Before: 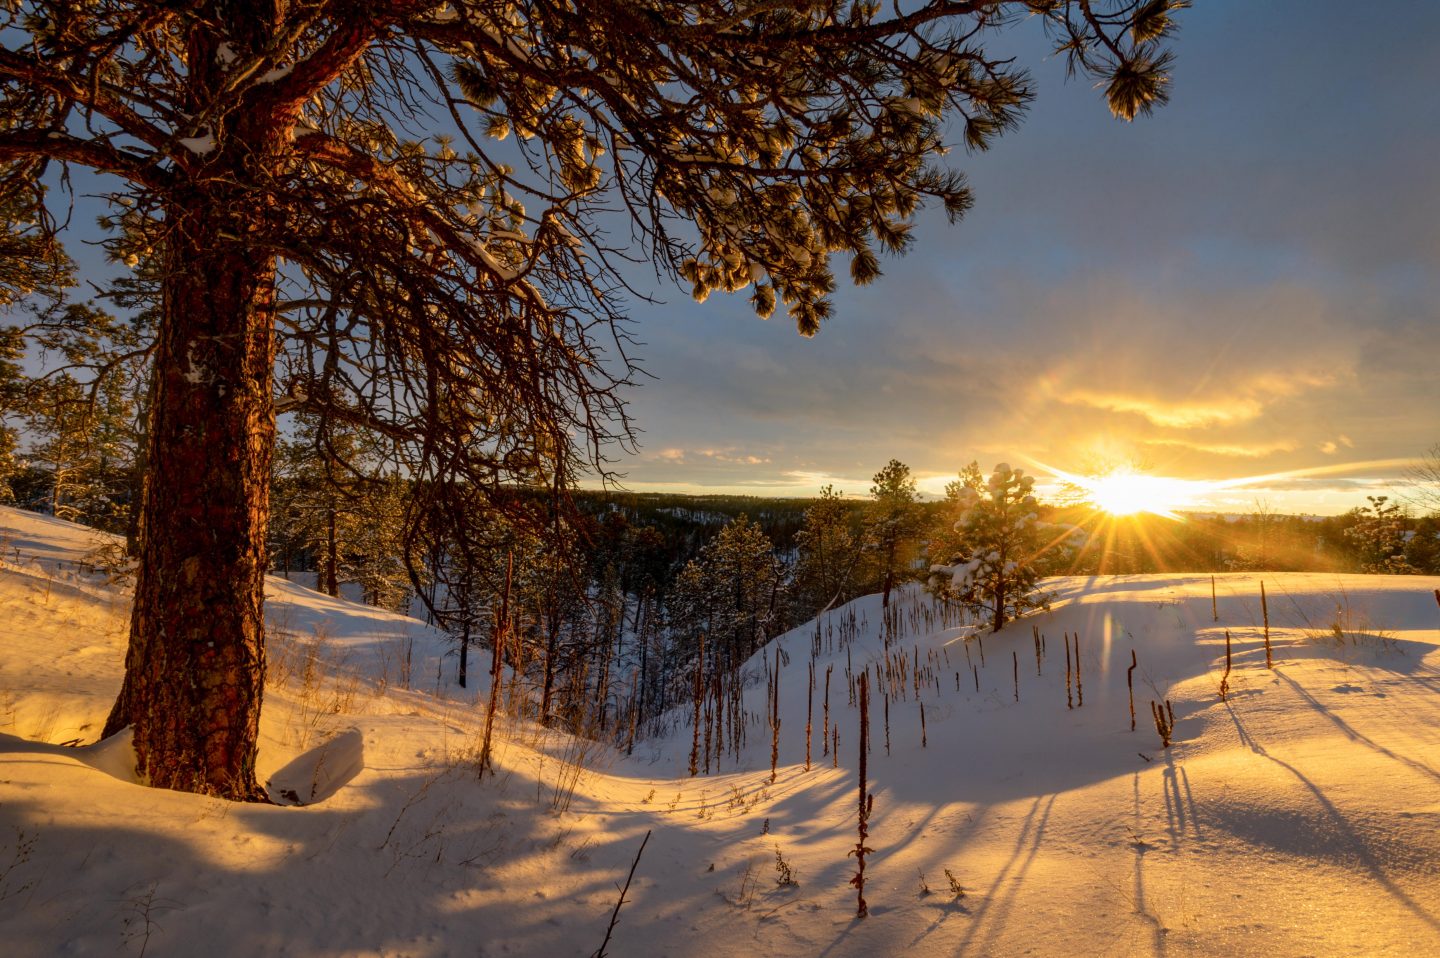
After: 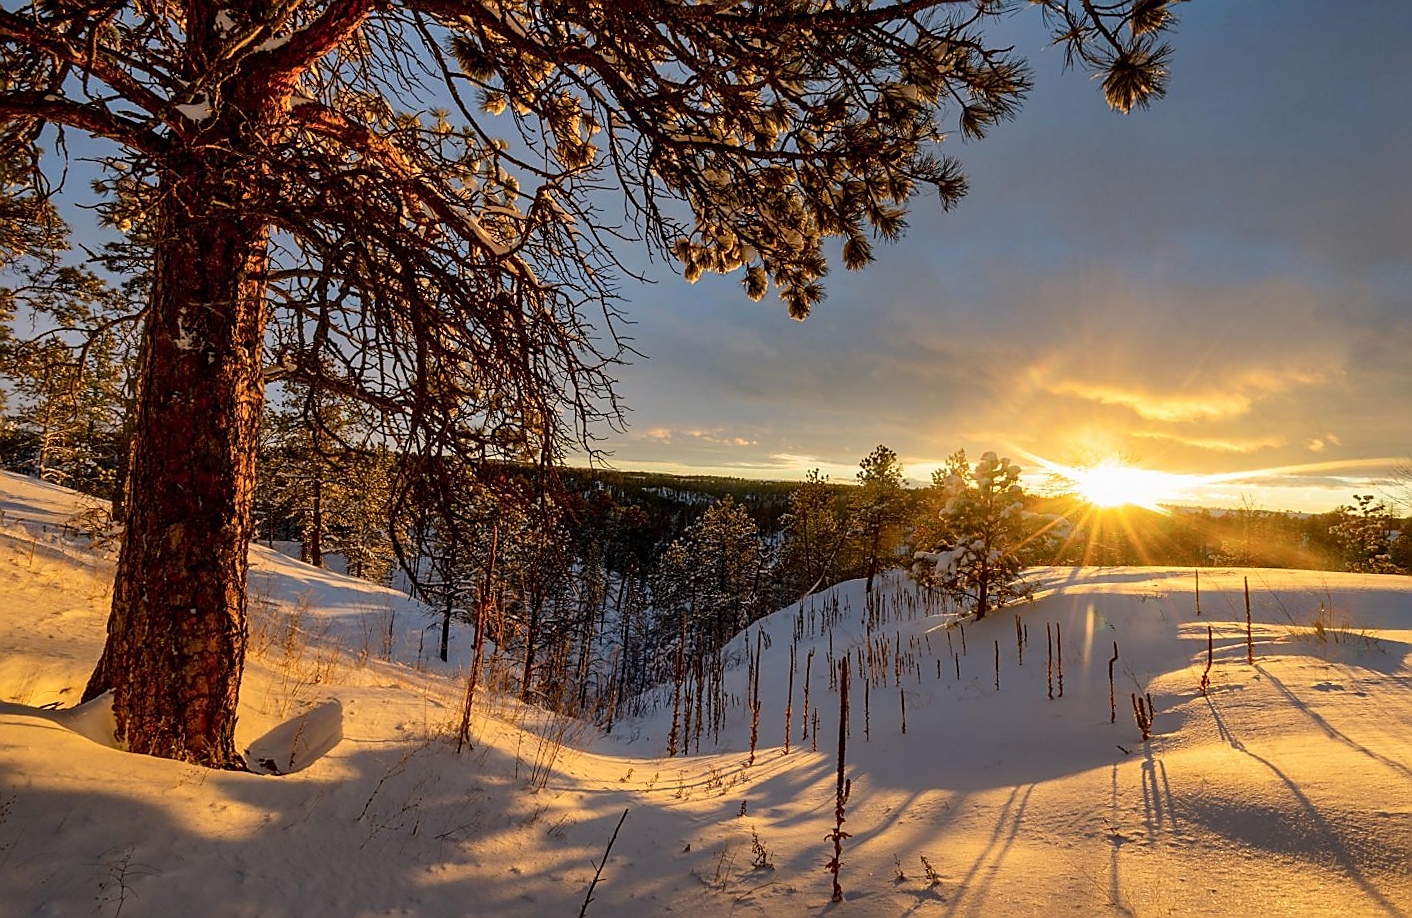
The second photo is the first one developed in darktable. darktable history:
shadows and highlights: radius 264.75, soften with gaussian
sharpen: radius 1.4, amount 1.25, threshold 0.7
rotate and perspective: rotation 1.57°, crop left 0.018, crop right 0.982, crop top 0.039, crop bottom 0.961
